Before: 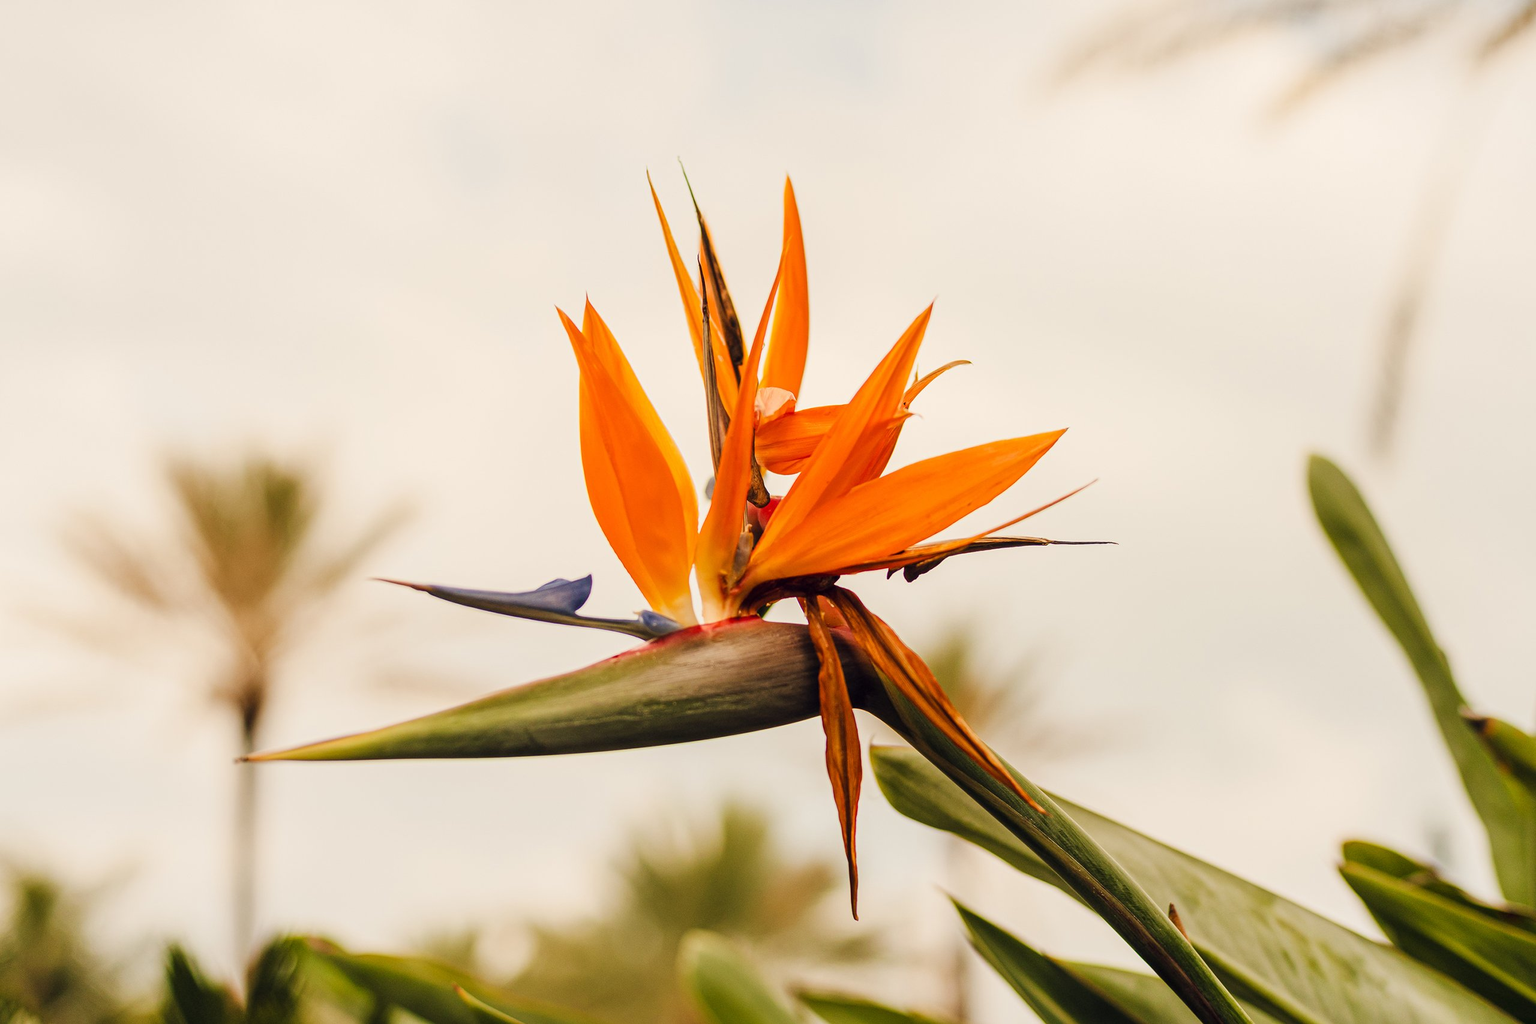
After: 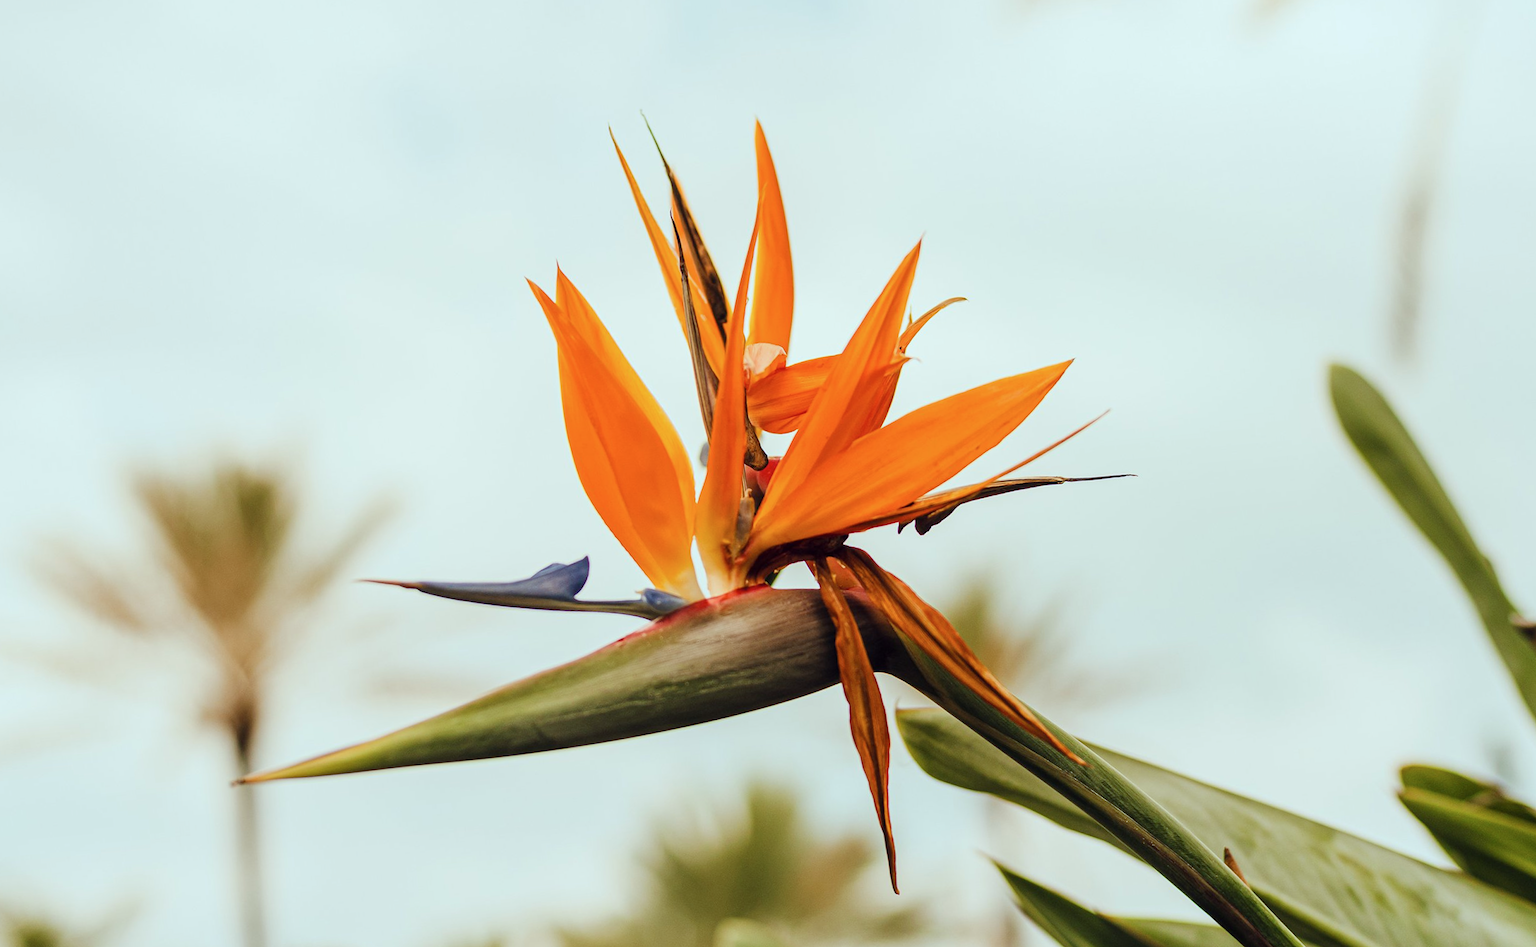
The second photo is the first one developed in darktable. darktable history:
color correction: highlights a* -10.04, highlights b* -10.37
rotate and perspective: rotation -5°, crop left 0.05, crop right 0.952, crop top 0.11, crop bottom 0.89
